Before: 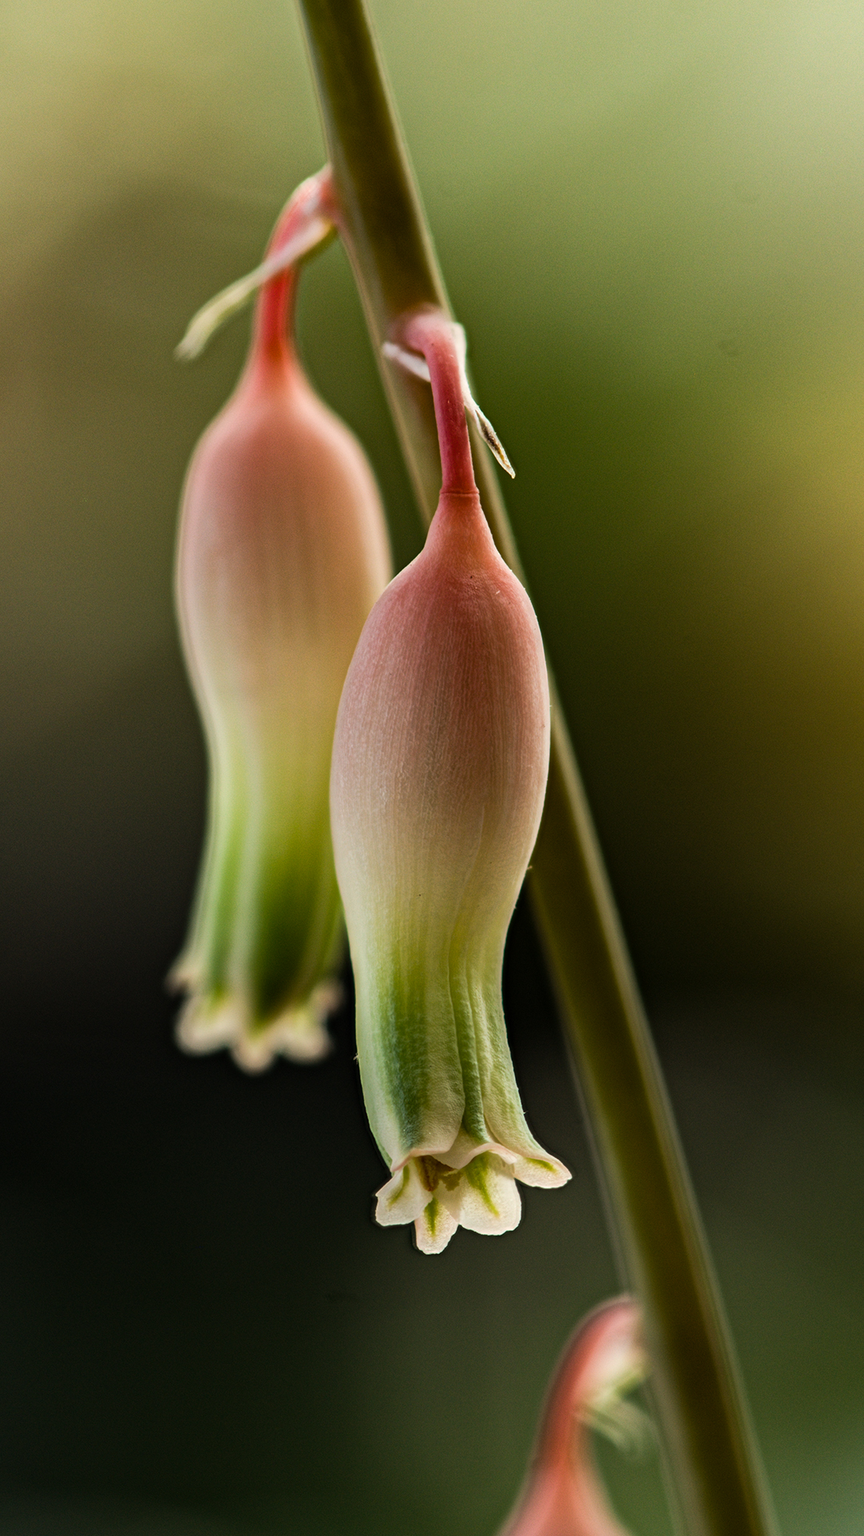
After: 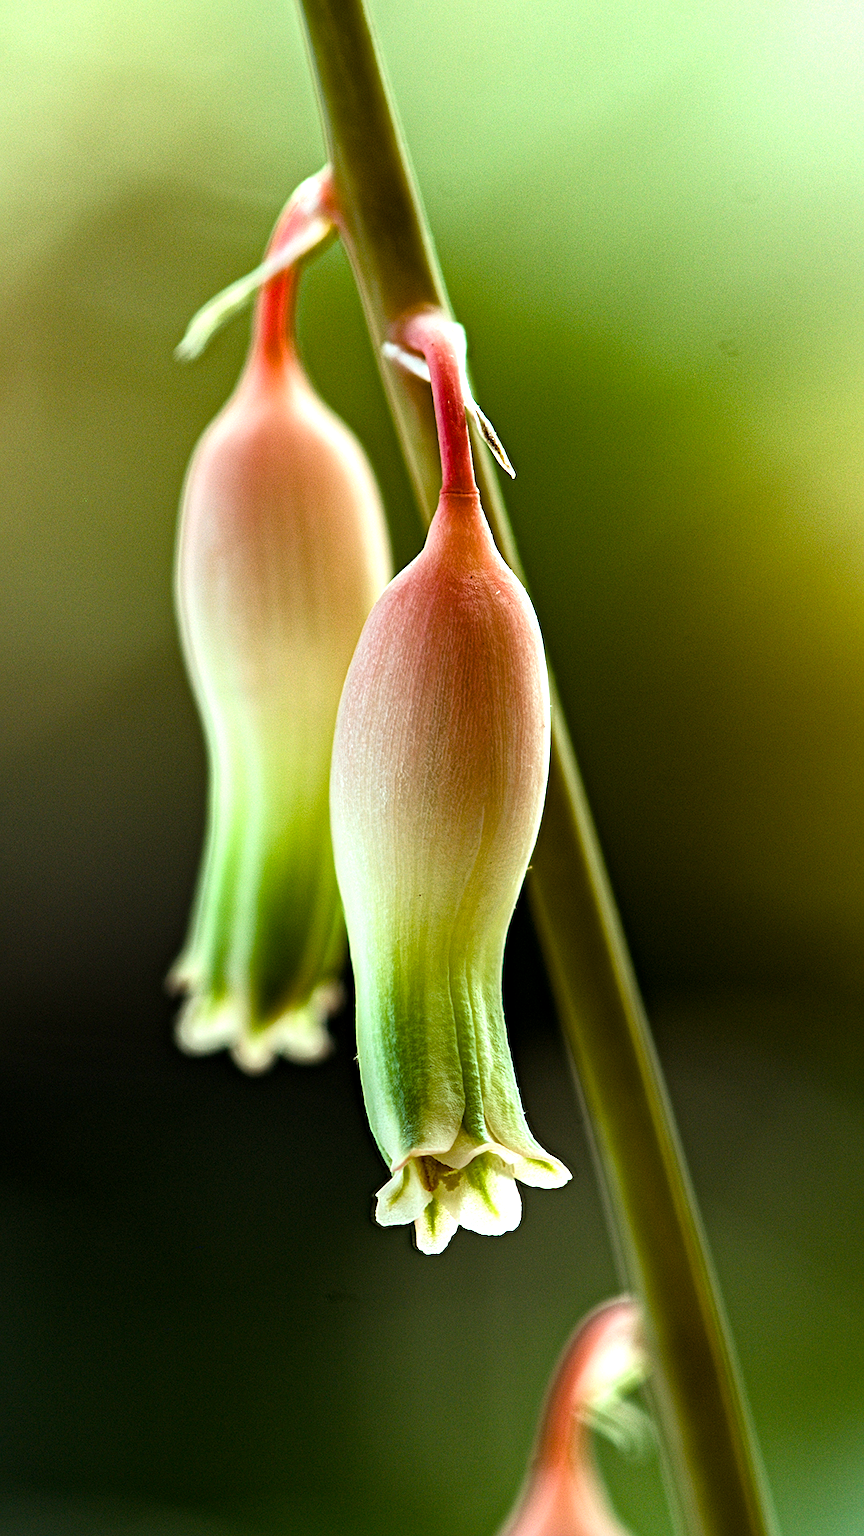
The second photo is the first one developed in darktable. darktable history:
levels: levels [0, 0.492, 0.984]
sharpen: on, module defaults
color balance rgb: highlights gain › luminance 15.212%, highlights gain › chroma 3.937%, highlights gain › hue 206.58°, global offset › luminance -0.31%, global offset › hue 258.37°, perceptual saturation grading › global saturation 0.886%, perceptual saturation grading › highlights -9.02%, perceptual saturation grading › mid-tones 18.905%, perceptual saturation grading › shadows 28.498%, global vibrance 20%
exposure: black level correction 0, exposure 0.699 EV, compensate highlight preservation false
